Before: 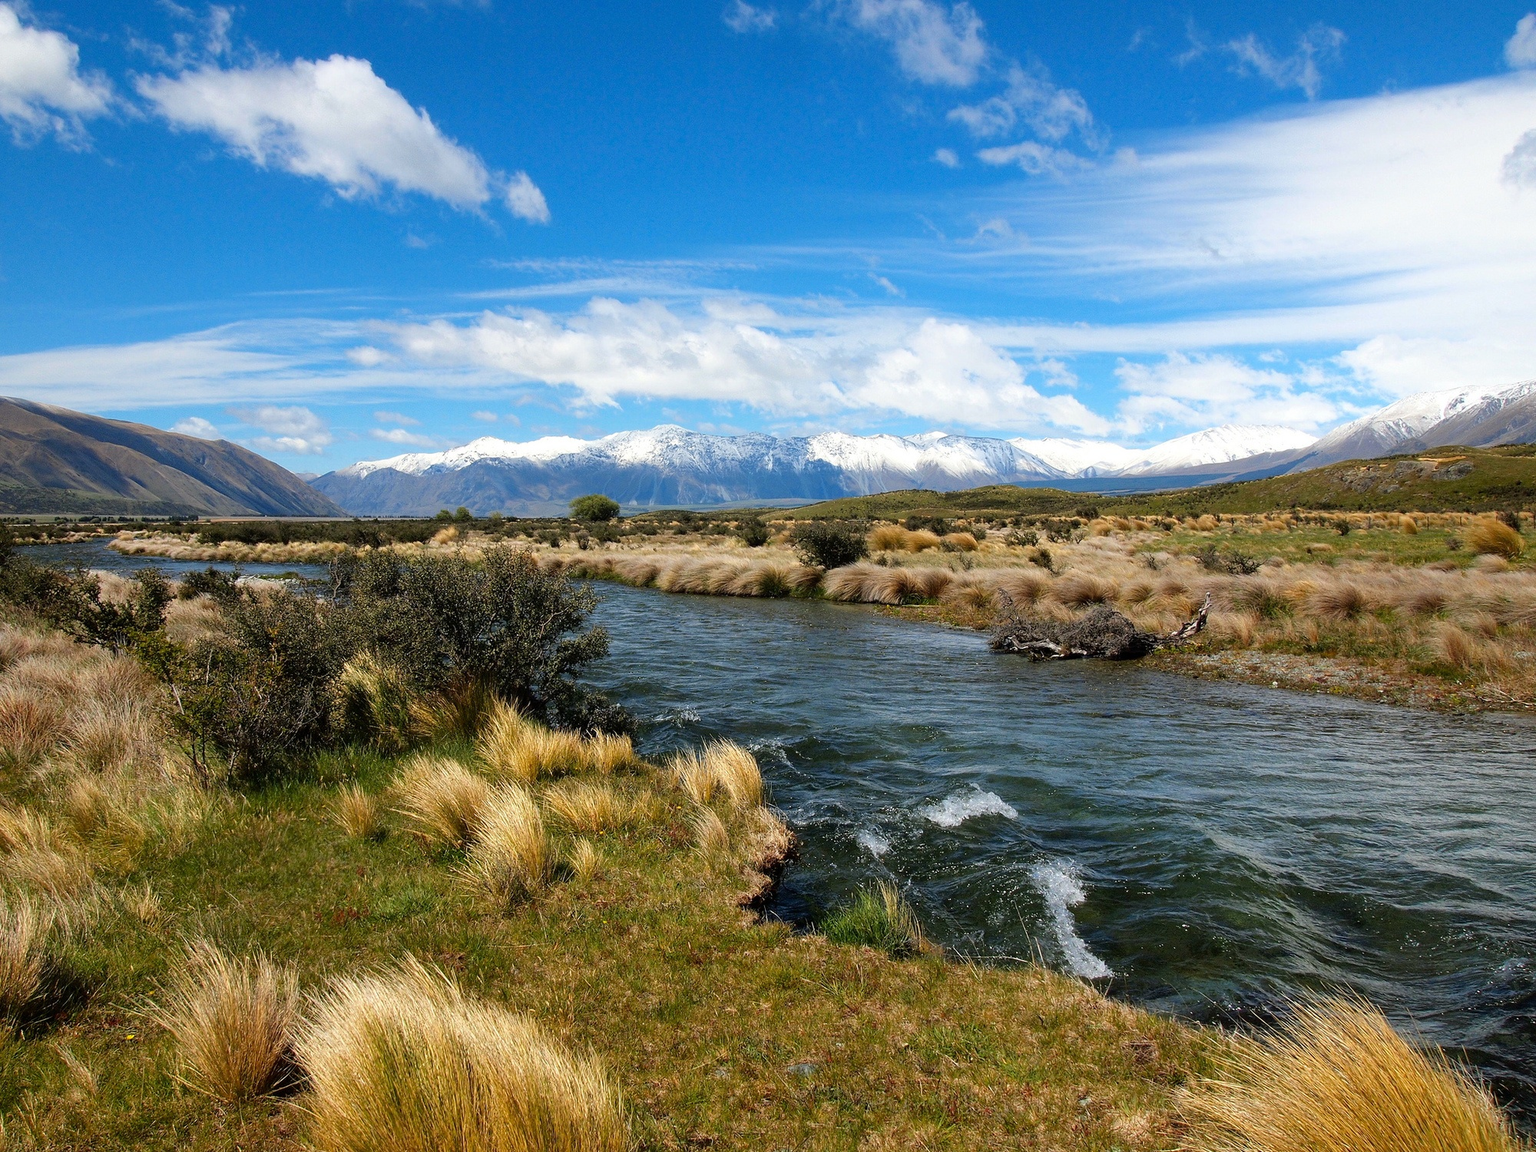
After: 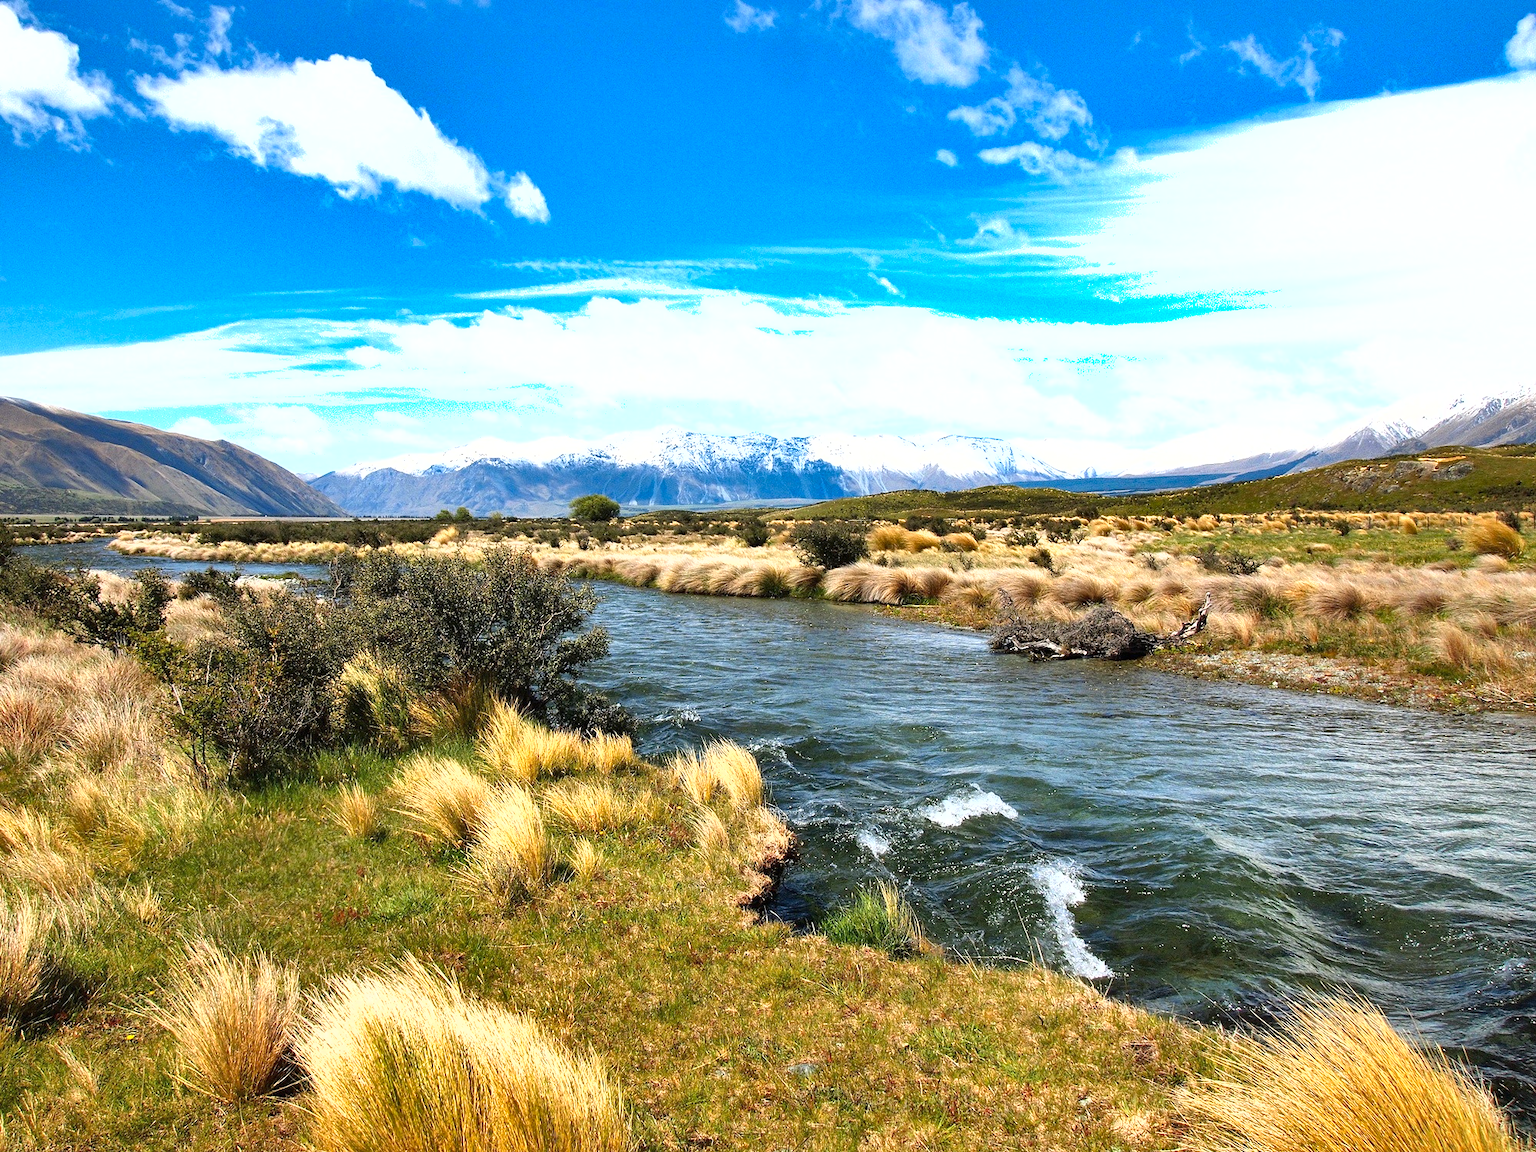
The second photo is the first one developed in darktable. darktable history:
shadows and highlights: radius 108.52, shadows 23.73, highlights -59.32, low approximation 0.01, soften with gaussian
exposure: black level correction 0, exposure 1.1 EV, compensate exposure bias true, compensate highlight preservation false
